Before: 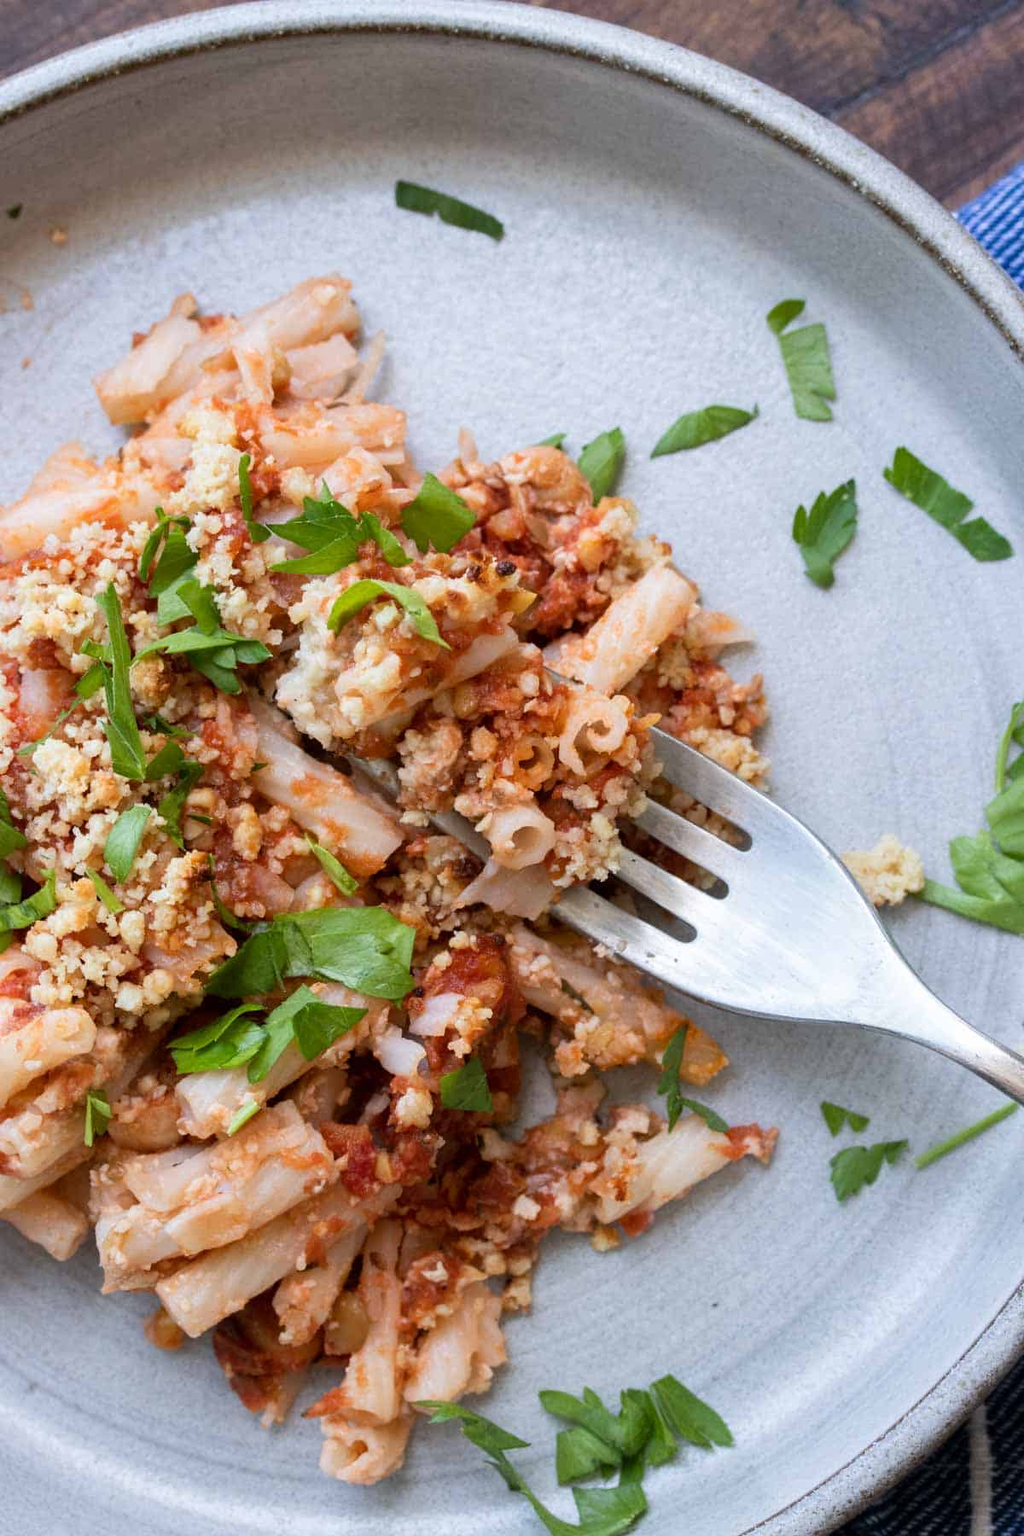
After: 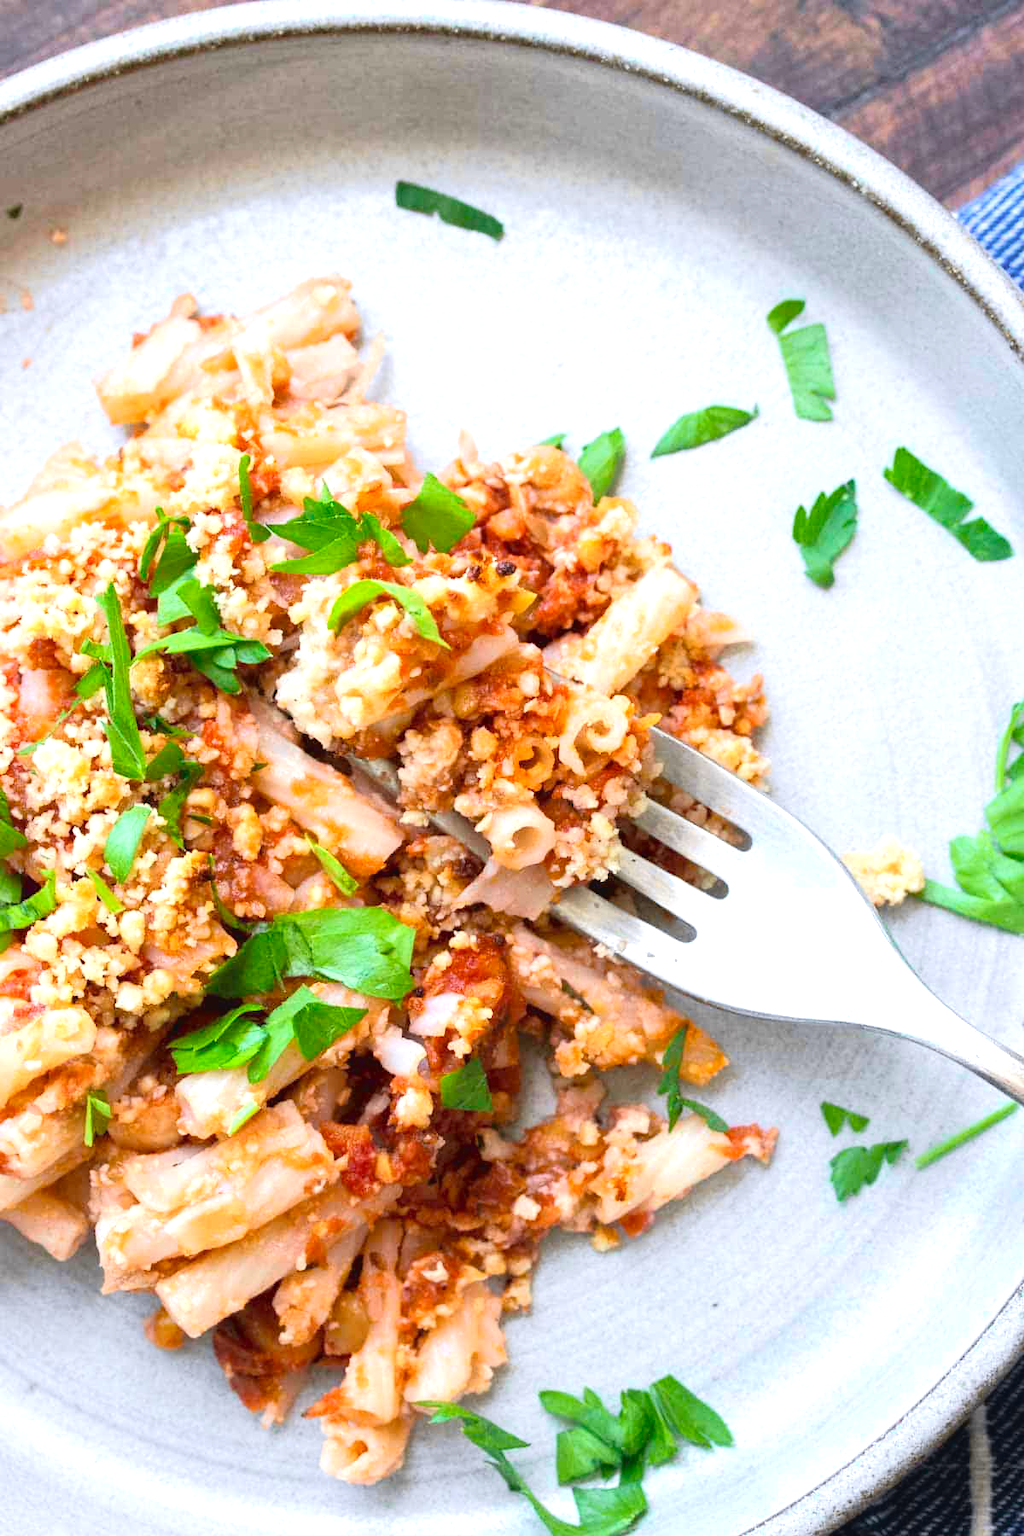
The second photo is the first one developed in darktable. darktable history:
tone curve: curves: ch0 [(0, 0.036) (0.053, 0.068) (0.211, 0.217) (0.519, 0.513) (0.847, 0.82) (0.991, 0.914)]; ch1 [(0, 0) (0.276, 0.206) (0.412, 0.353) (0.482, 0.475) (0.495, 0.5) (0.509, 0.502) (0.563, 0.57) (0.667, 0.672) (0.788, 0.809) (1, 1)]; ch2 [(0, 0) (0.438, 0.456) (0.473, 0.47) (0.503, 0.503) (0.523, 0.528) (0.562, 0.571) (0.612, 0.61) (0.679, 0.72) (1, 1)], color space Lab, independent channels, preserve colors none
exposure: exposure 1.133 EV, compensate highlight preservation false
